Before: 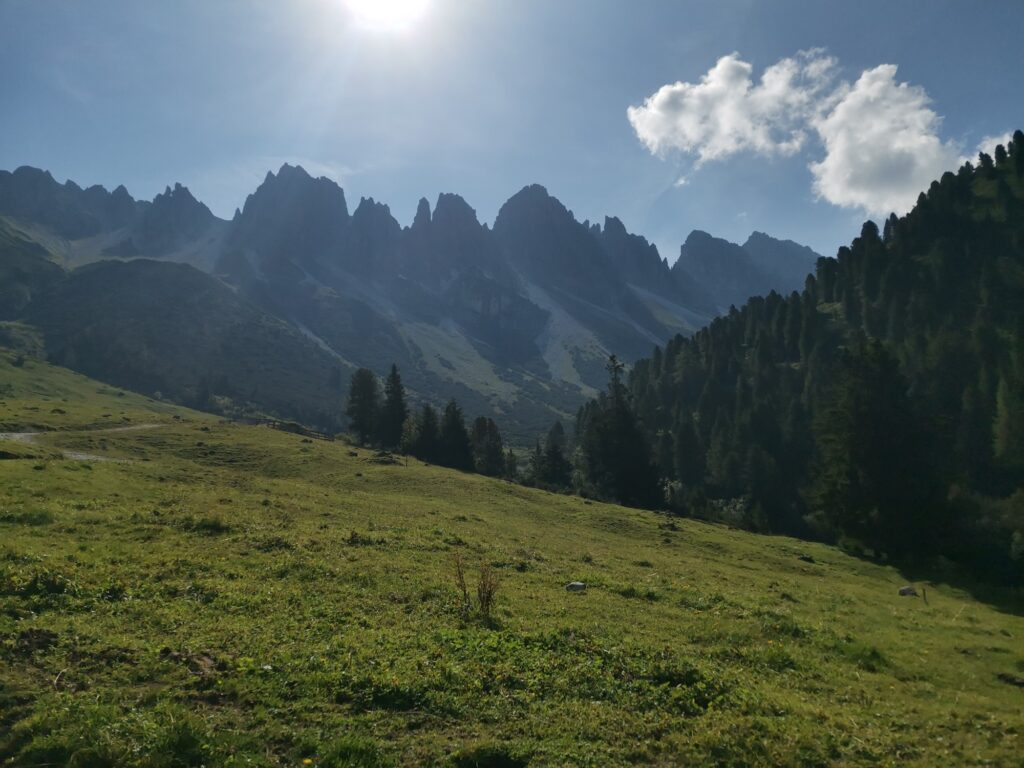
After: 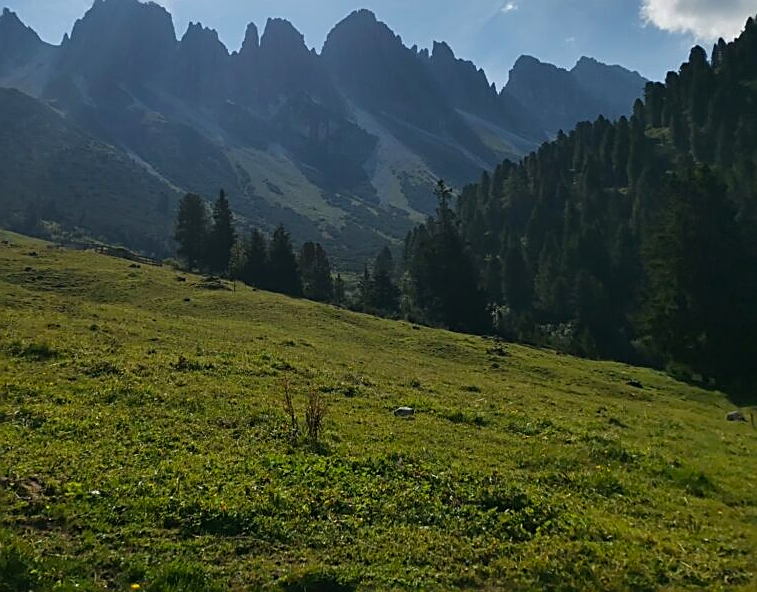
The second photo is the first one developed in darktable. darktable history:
crop: left 16.871%, top 22.857%, right 9.116%
color balance: contrast 6.48%, output saturation 113.3%
sharpen: amount 0.75
